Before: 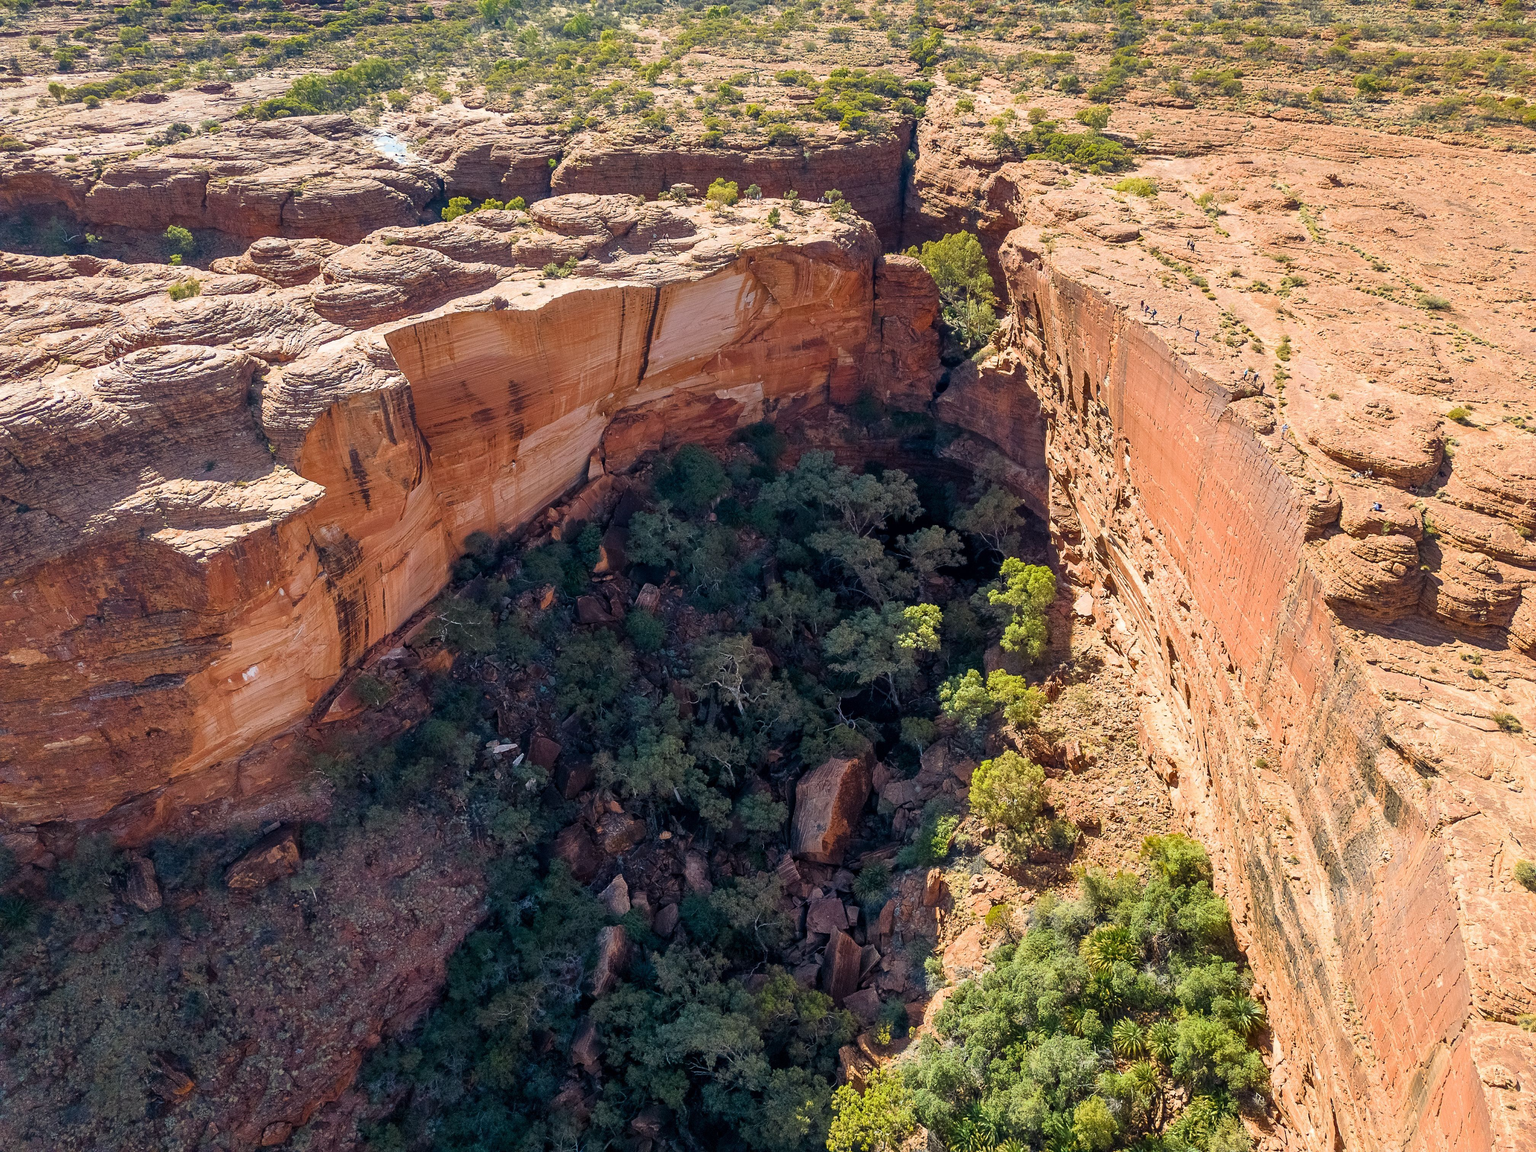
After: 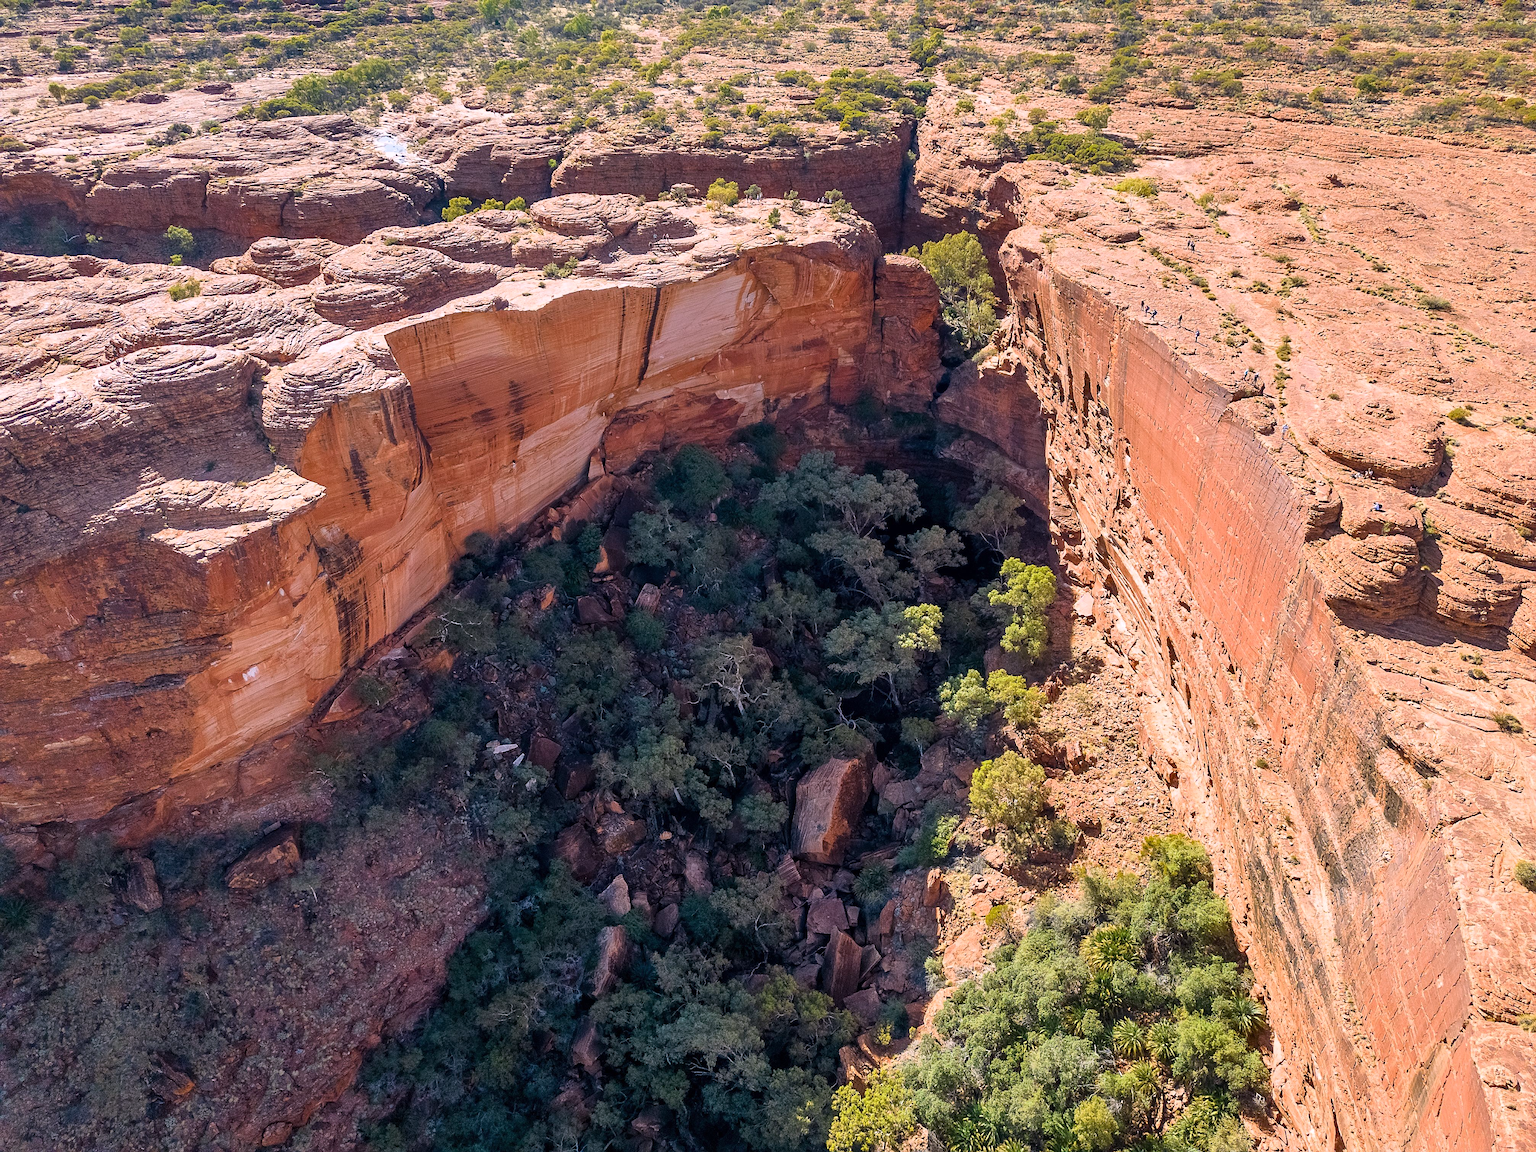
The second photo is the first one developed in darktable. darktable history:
sharpen: amount 0.2
white balance: red 1.05, blue 1.072
shadows and highlights: shadows 20.91, highlights -35.45, soften with gaussian
